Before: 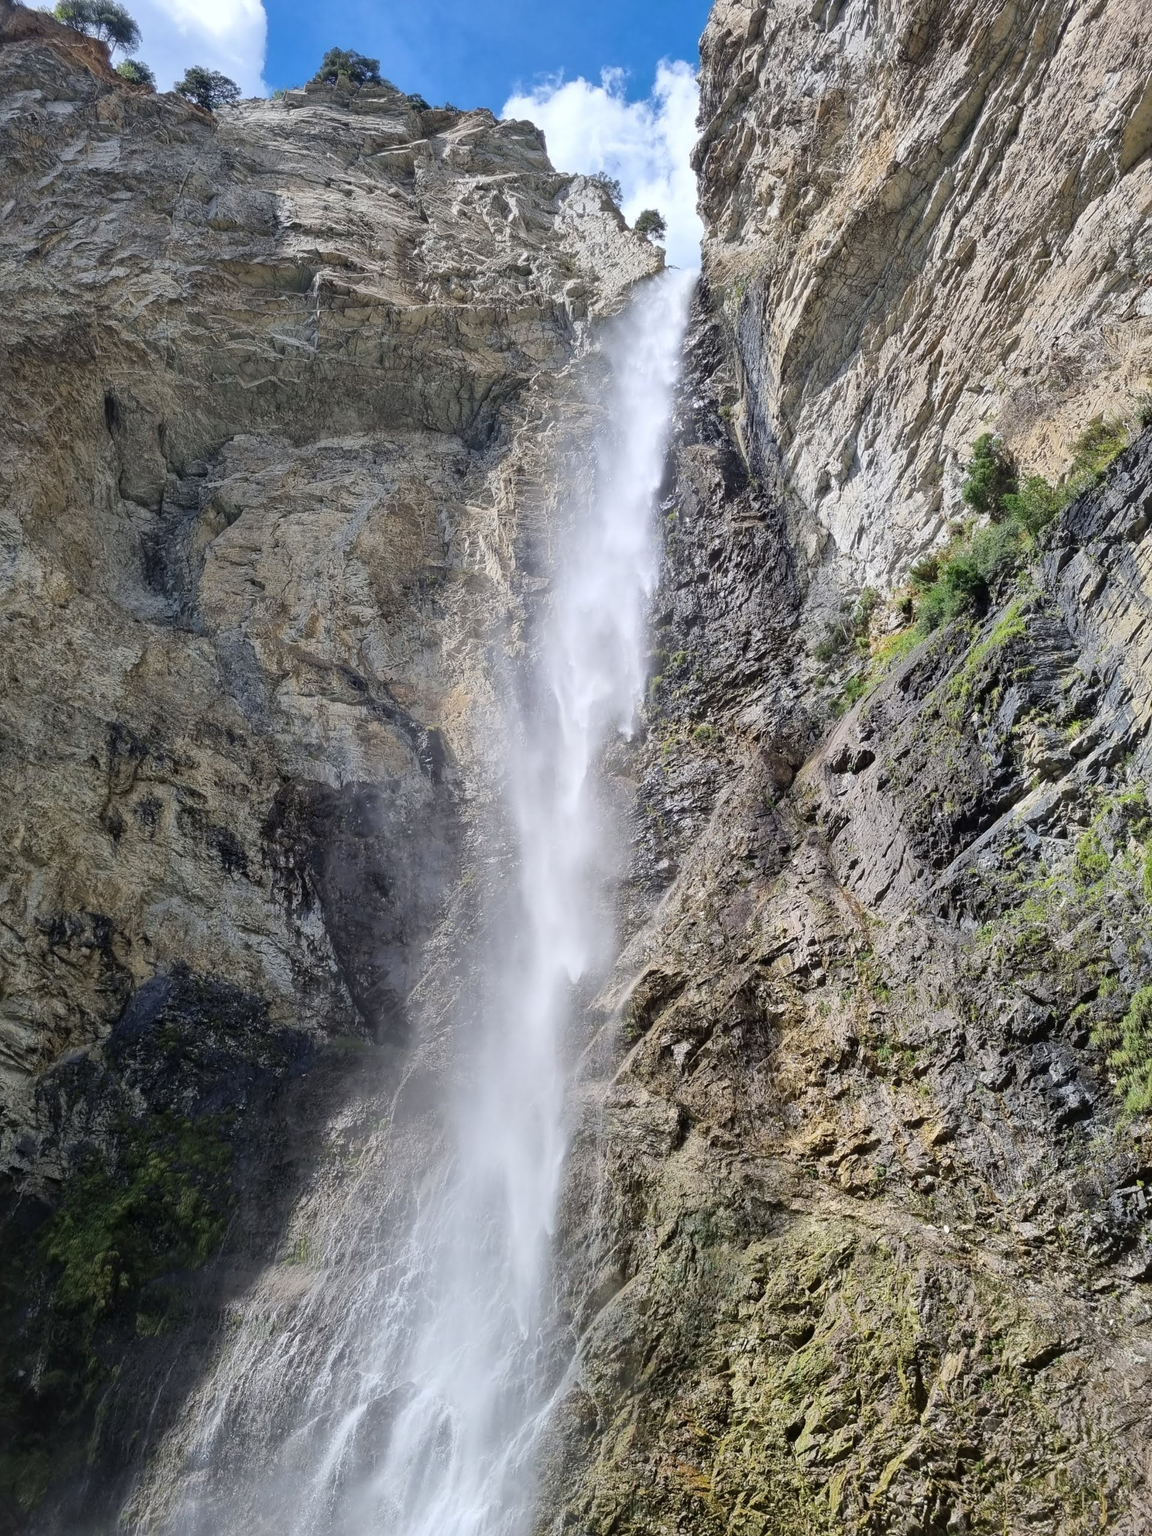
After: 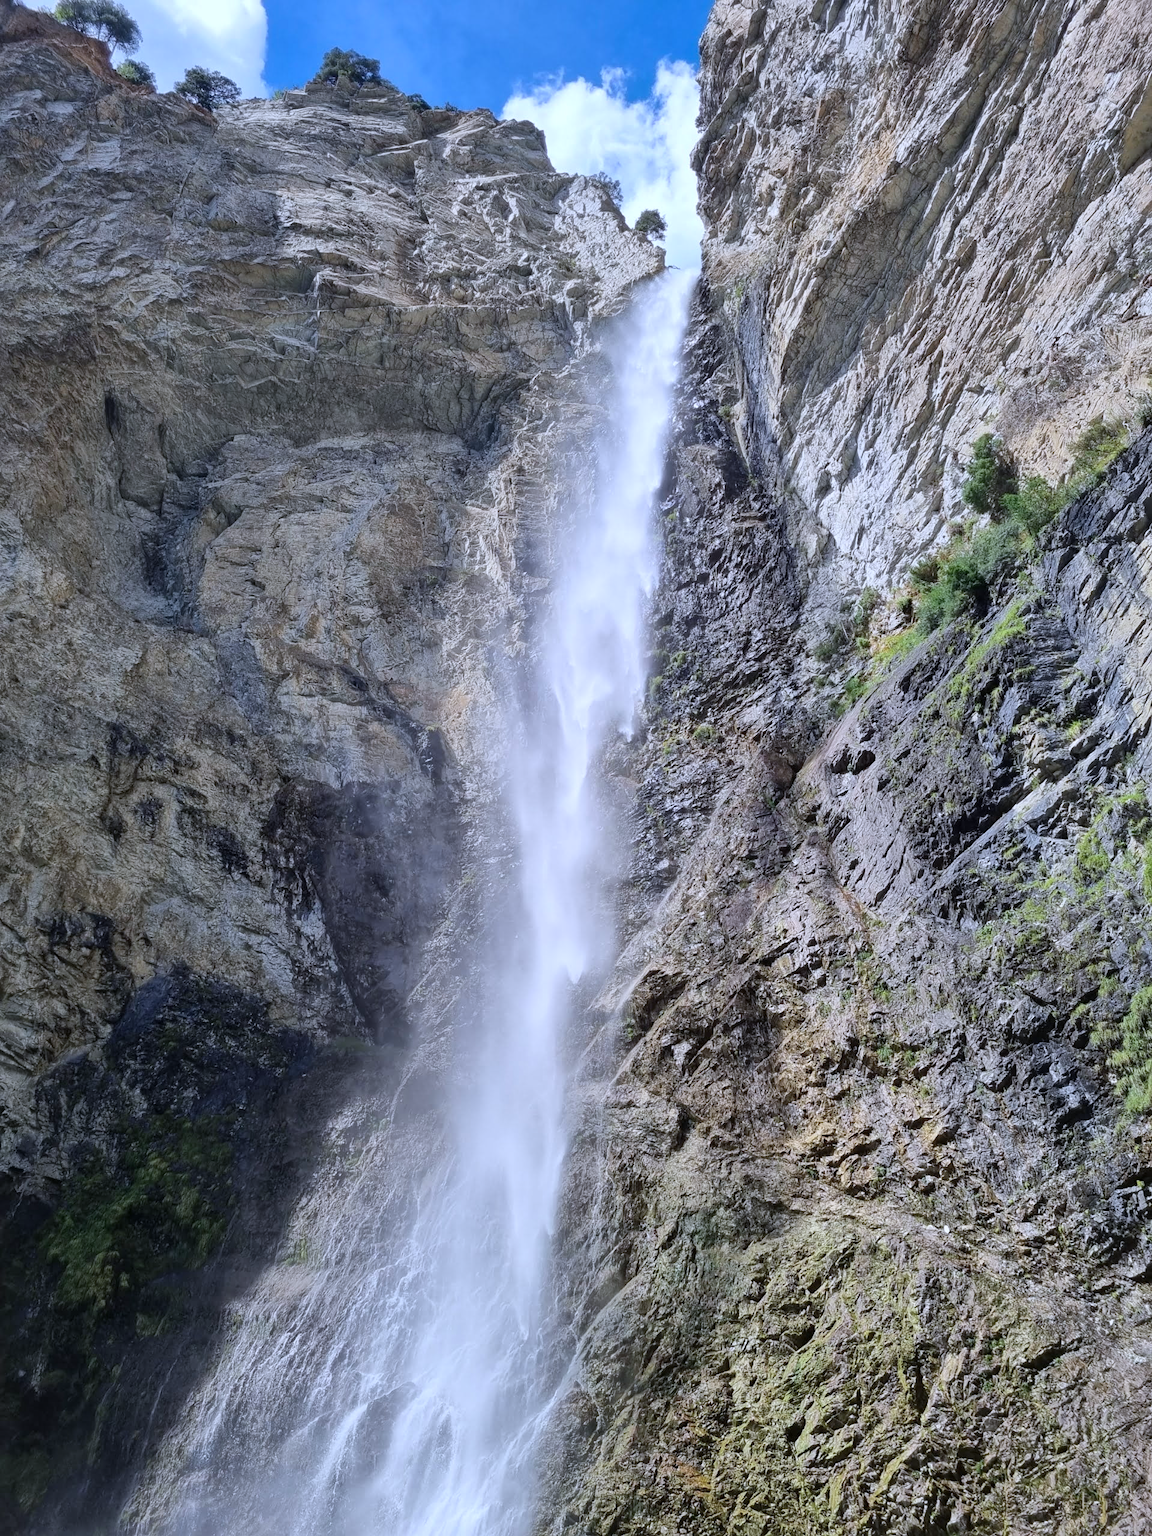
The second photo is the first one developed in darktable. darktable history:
color calibration: illuminant as shot in camera, x 0.37, y 0.382, temperature 4315.59 K
